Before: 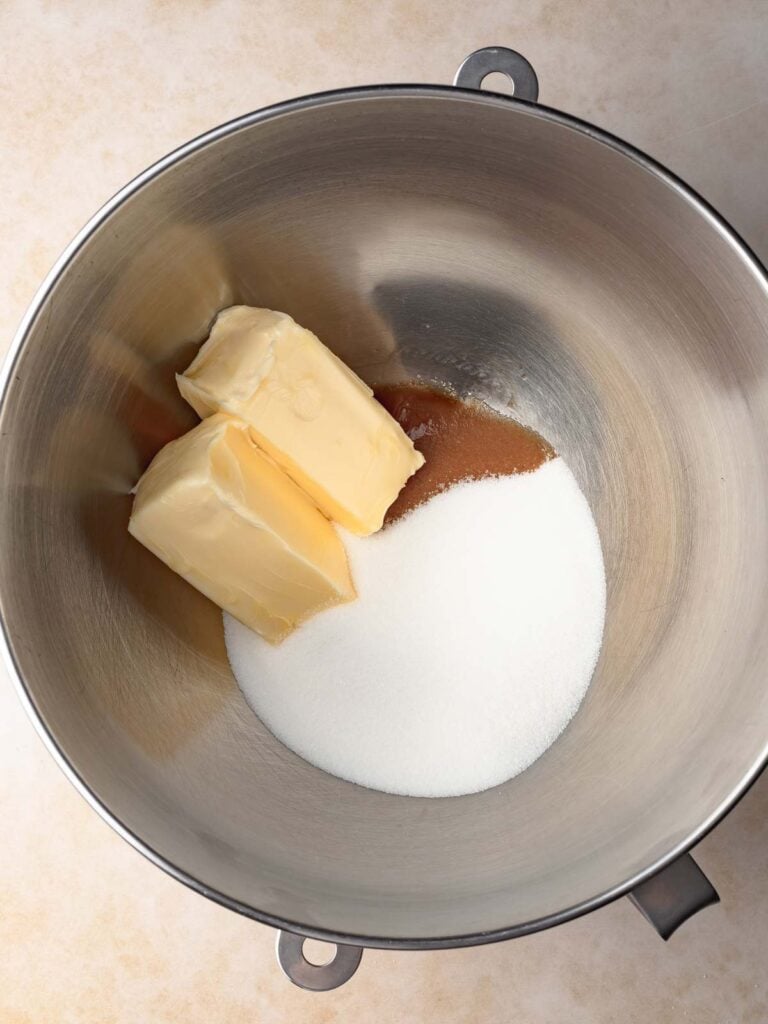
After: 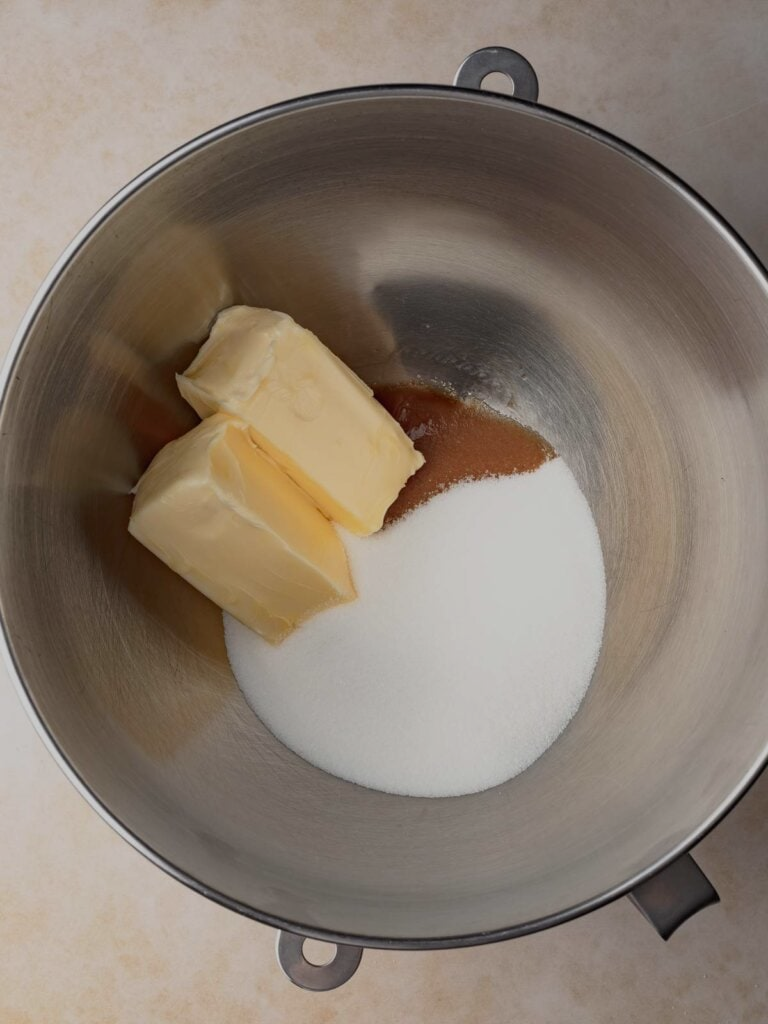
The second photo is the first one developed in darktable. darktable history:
exposure: black level correction 0, exposure -0.766 EV, compensate highlight preservation false
